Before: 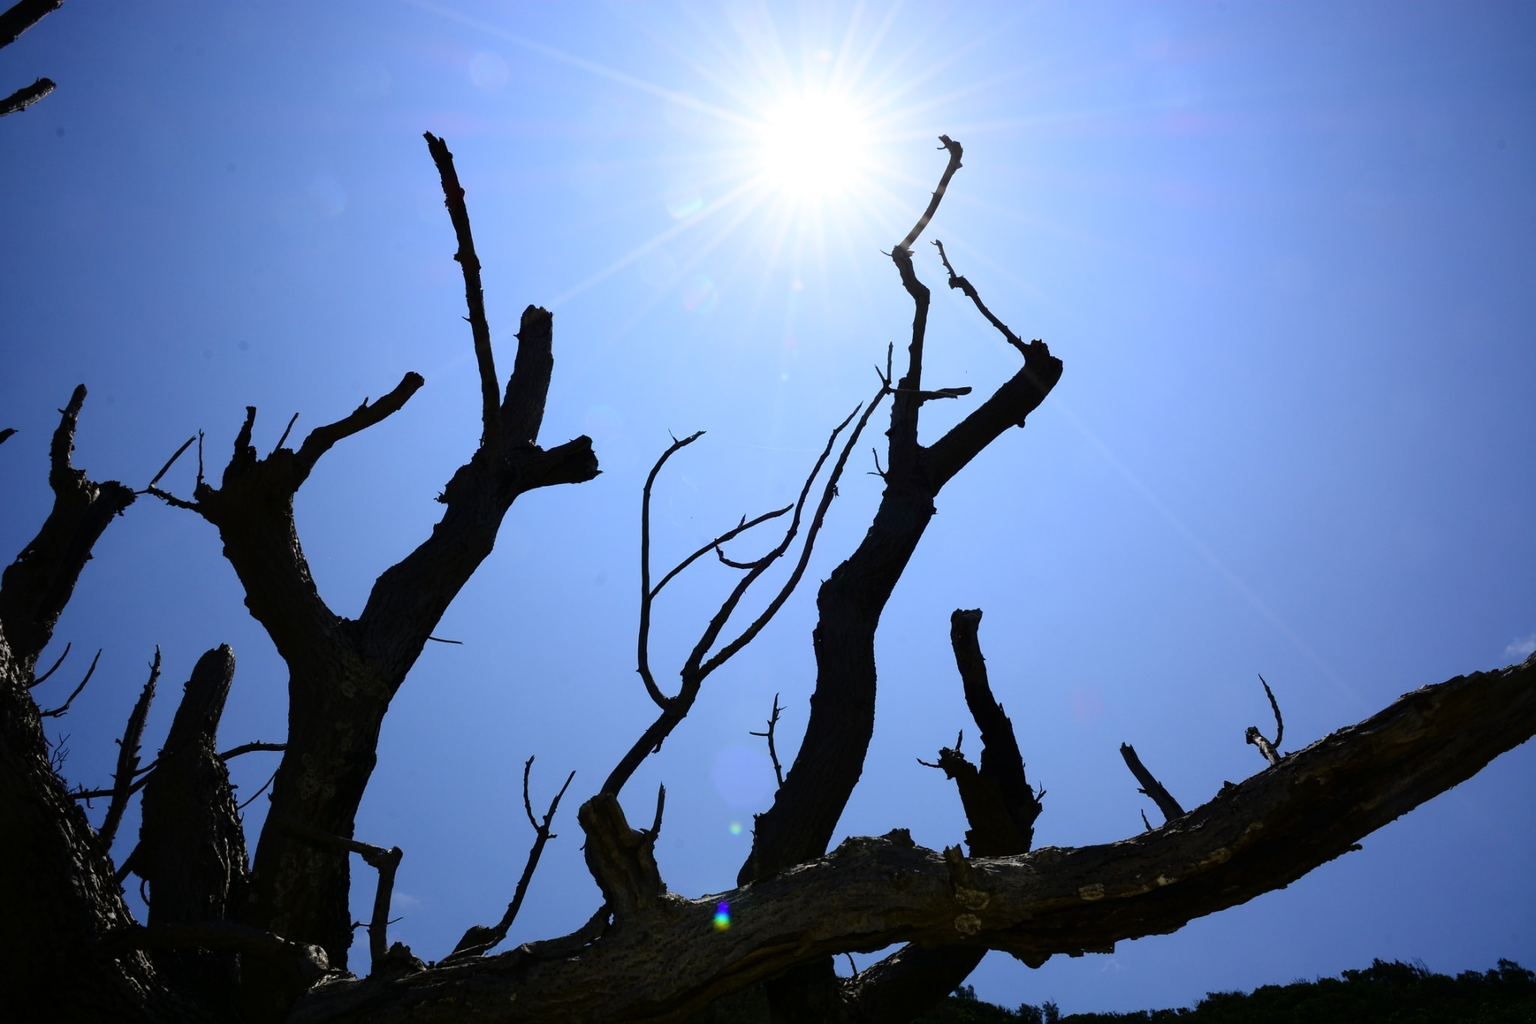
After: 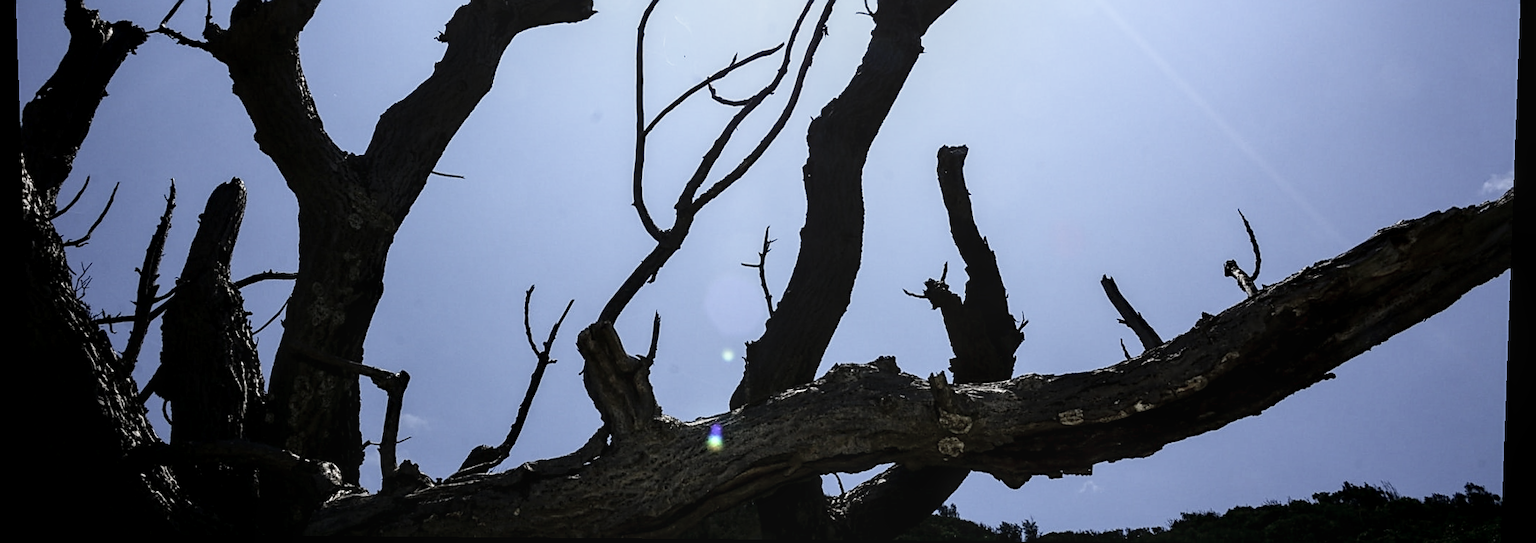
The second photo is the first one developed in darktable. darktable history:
exposure: black level correction 0.001, compensate highlight preservation false
base curve: curves: ch0 [(0, 0) (0.579, 0.807) (1, 1)], preserve colors none
rotate and perspective: lens shift (vertical) 0.048, lens shift (horizontal) -0.024, automatic cropping off
crop and rotate: top 46.237%
sharpen: on, module defaults
local contrast: highlights 61%, detail 143%, midtone range 0.428
color balance rgb: linear chroma grading › global chroma -16.06%, perceptual saturation grading › global saturation -32.85%, global vibrance -23.56%
